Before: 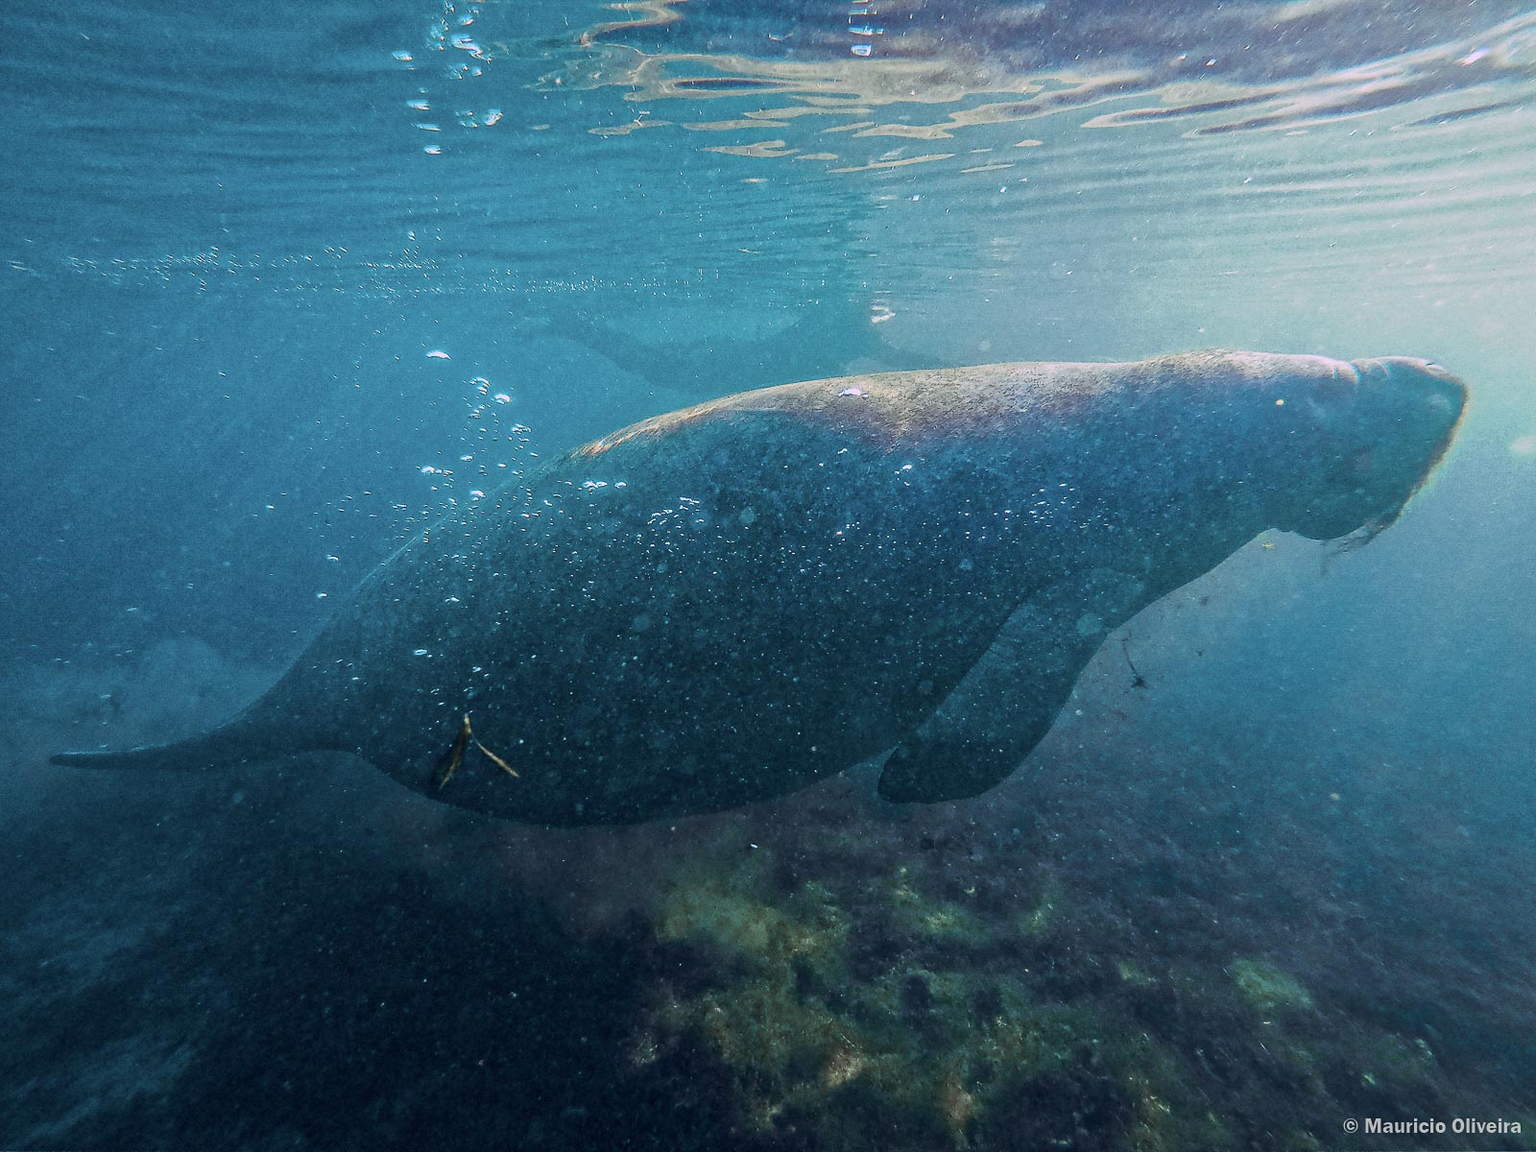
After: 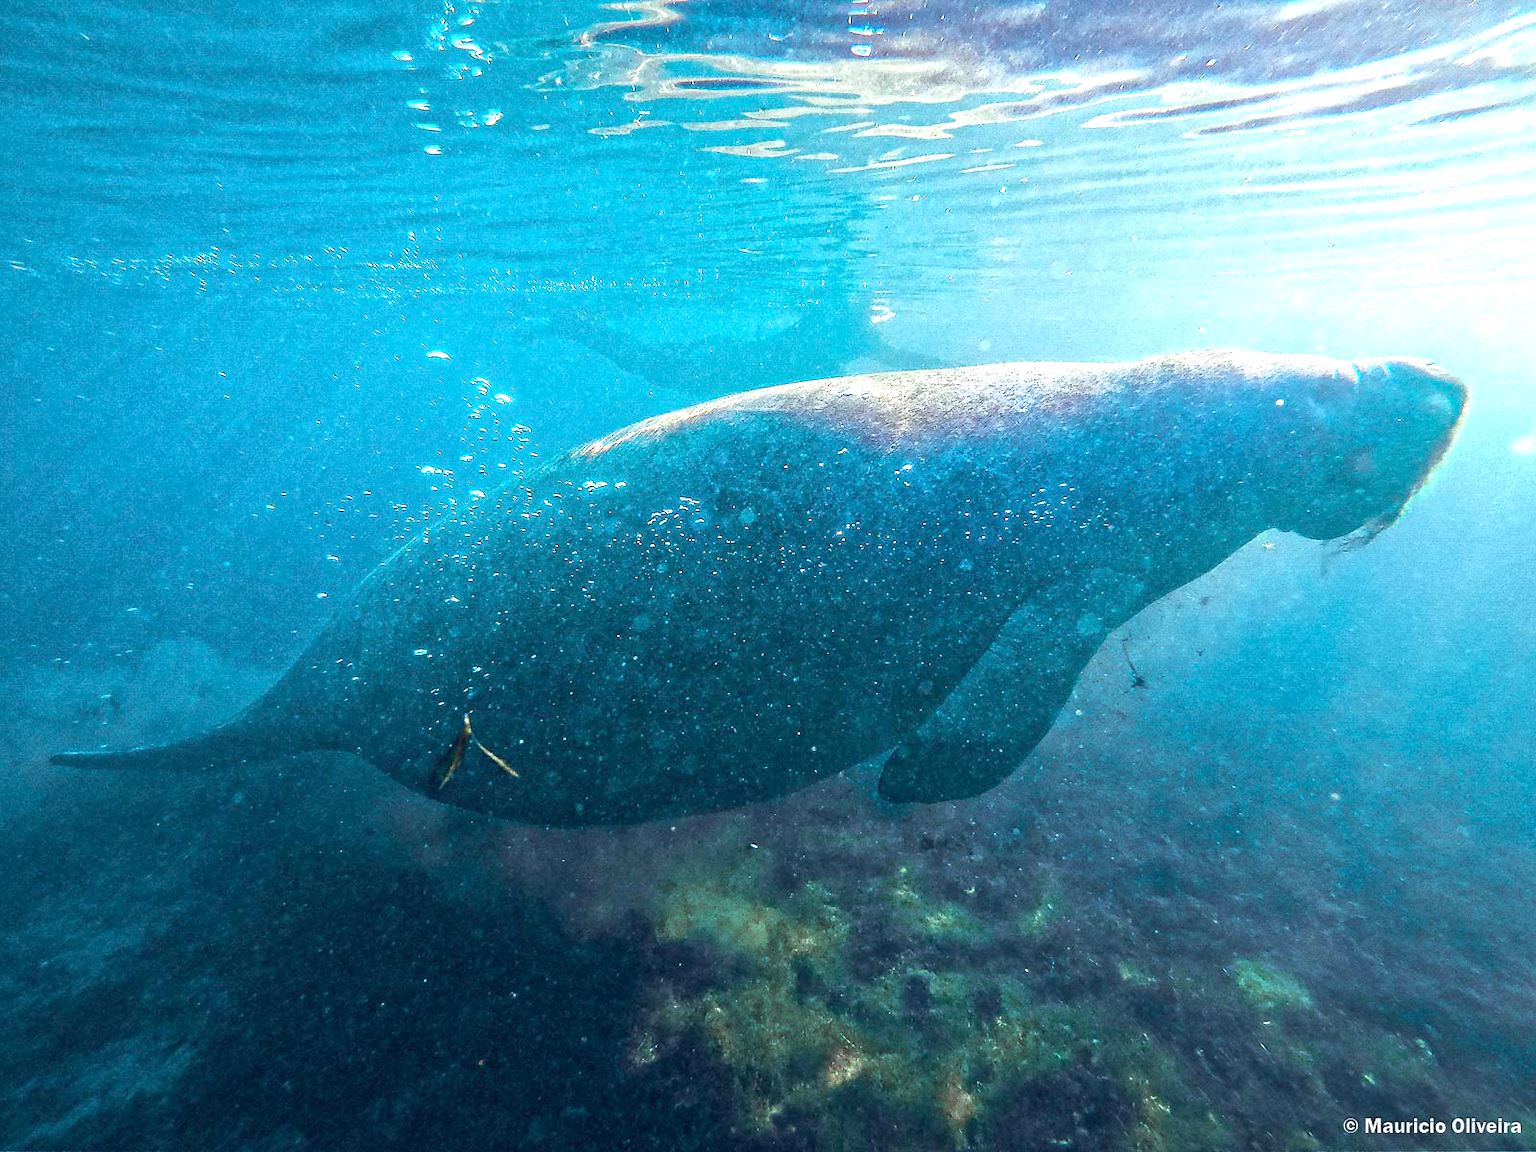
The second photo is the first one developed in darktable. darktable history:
exposure: black level correction 0, exposure 1.102 EV, compensate highlight preservation false
tone equalizer: on, module defaults
